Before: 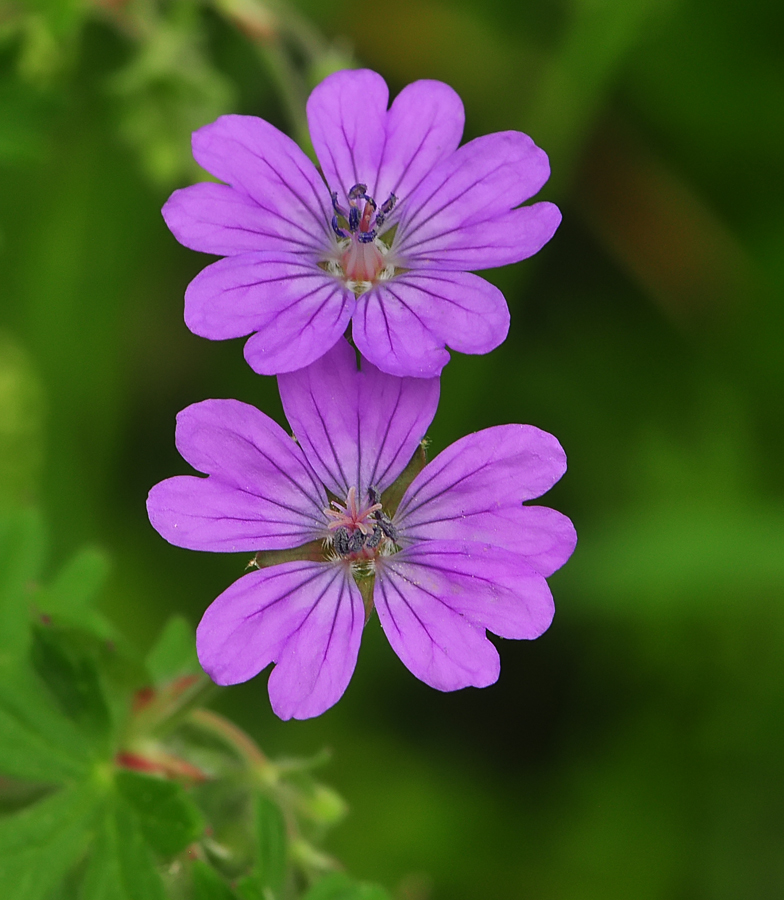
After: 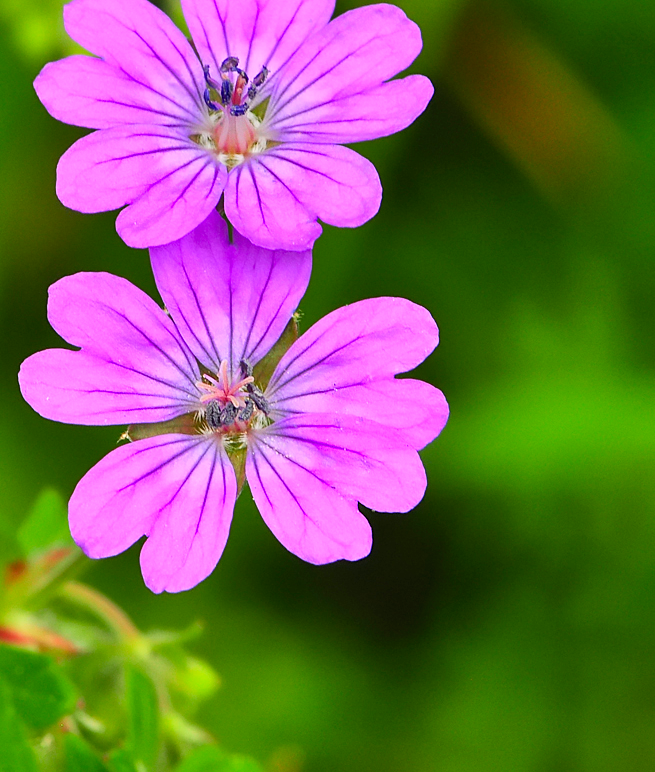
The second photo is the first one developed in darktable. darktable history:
shadows and highlights: soften with gaussian
crop: left 16.391%, top 14.192%
contrast brightness saturation: contrast 0.197, brightness 0.162, saturation 0.226
color balance rgb: power › hue 308.45°, global offset › luminance -0.298%, global offset › hue 261.62°, perceptual saturation grading › global saturation 0.921%, perceptual brilliance grading › global brilliance 10.294%, perceptual brilliance grading › shadows 14.707%, global vibrance 14.302%
